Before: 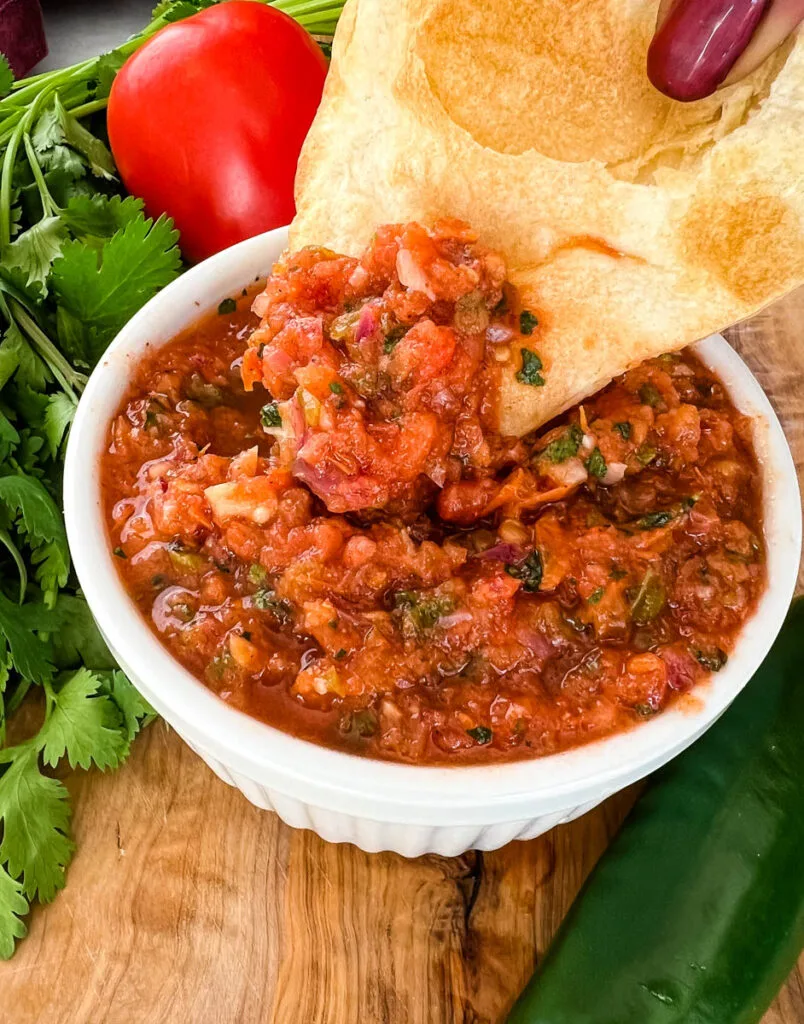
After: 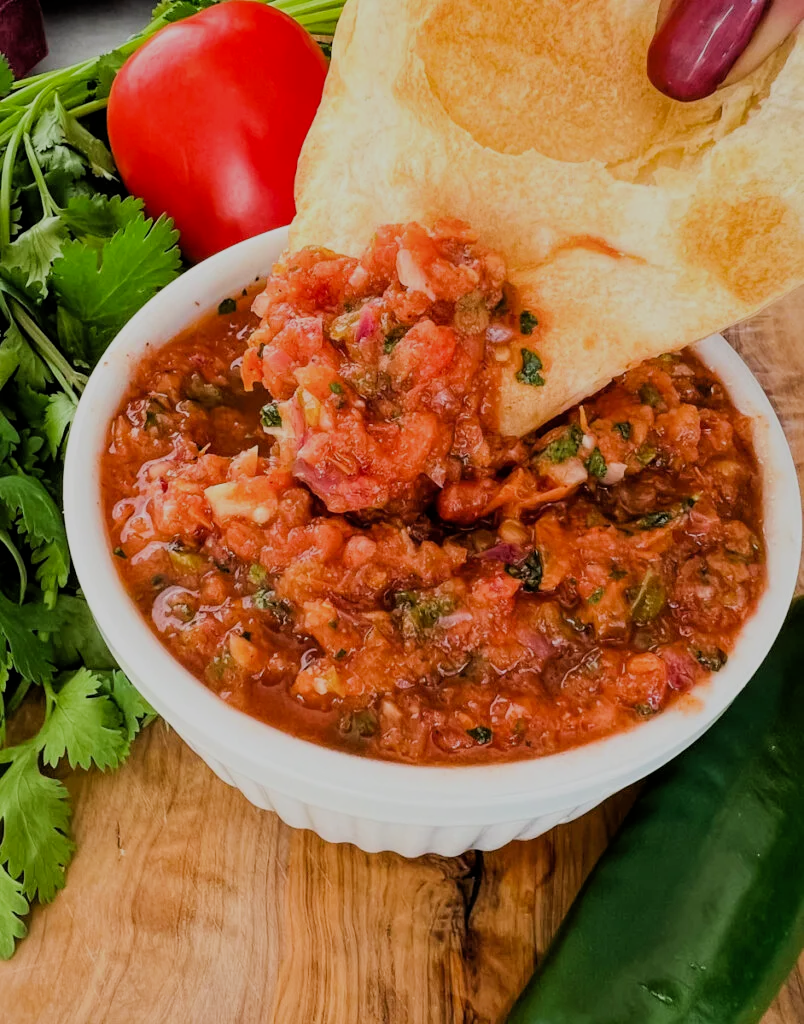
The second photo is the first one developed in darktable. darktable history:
shadows and highlights: shadows 25.81, white point adjustment -3, highlights -29.79
filmic rgb: black relative exposure -7.65 EV, white relative exposure 4.56 EV, hardness 3.61, contrast 1.056
